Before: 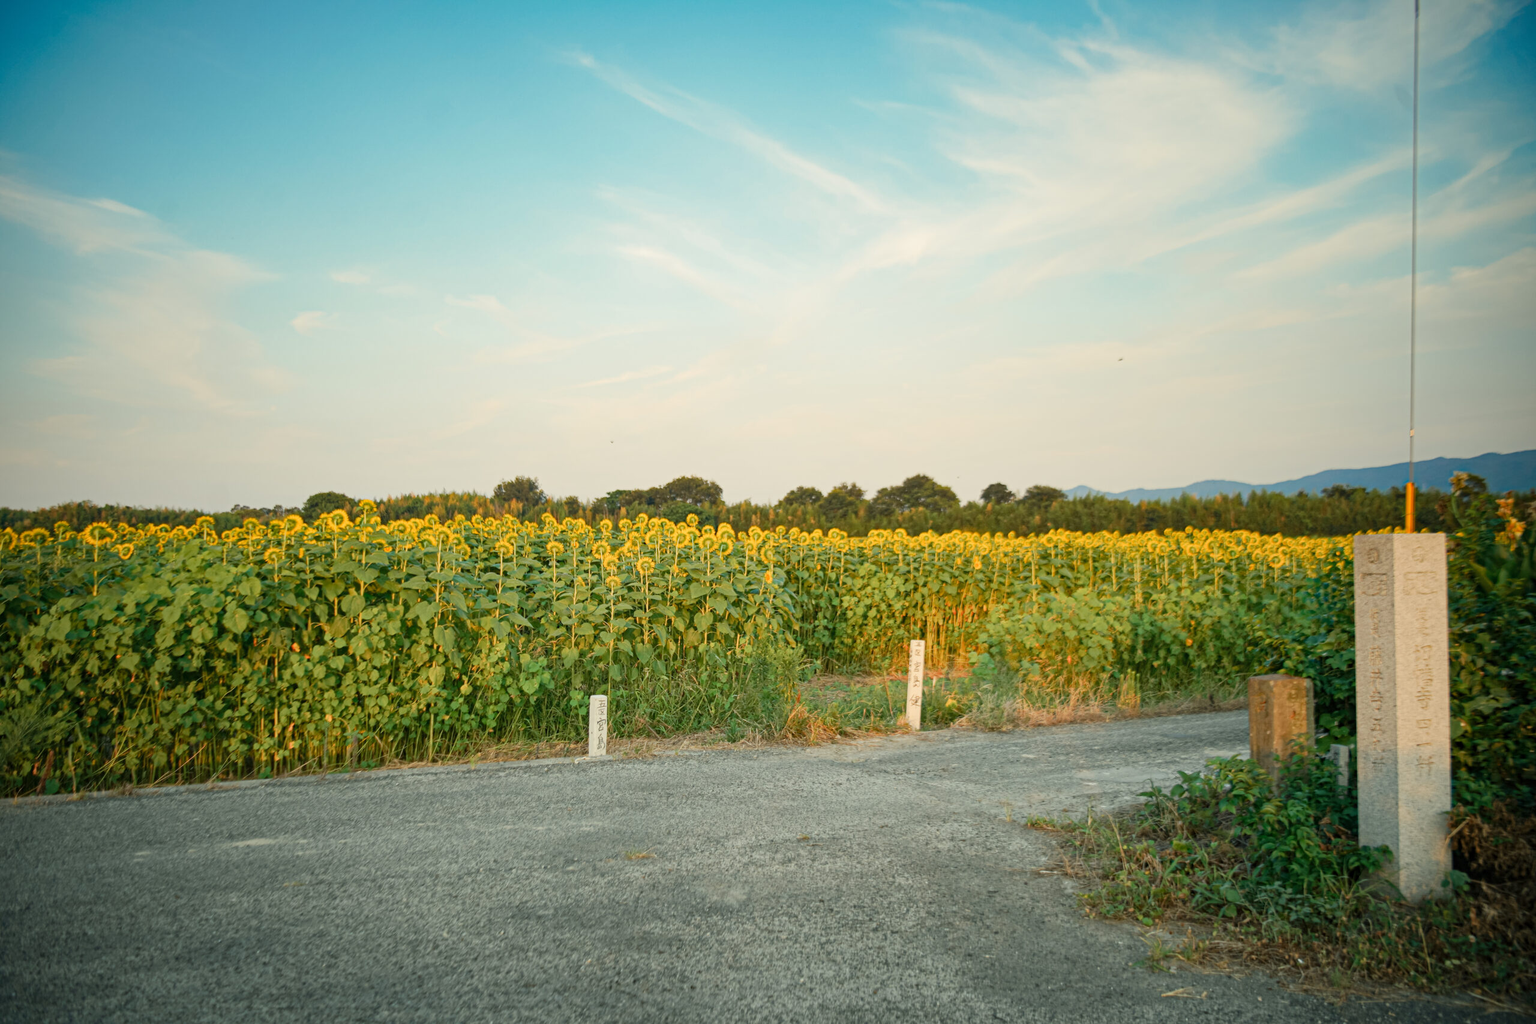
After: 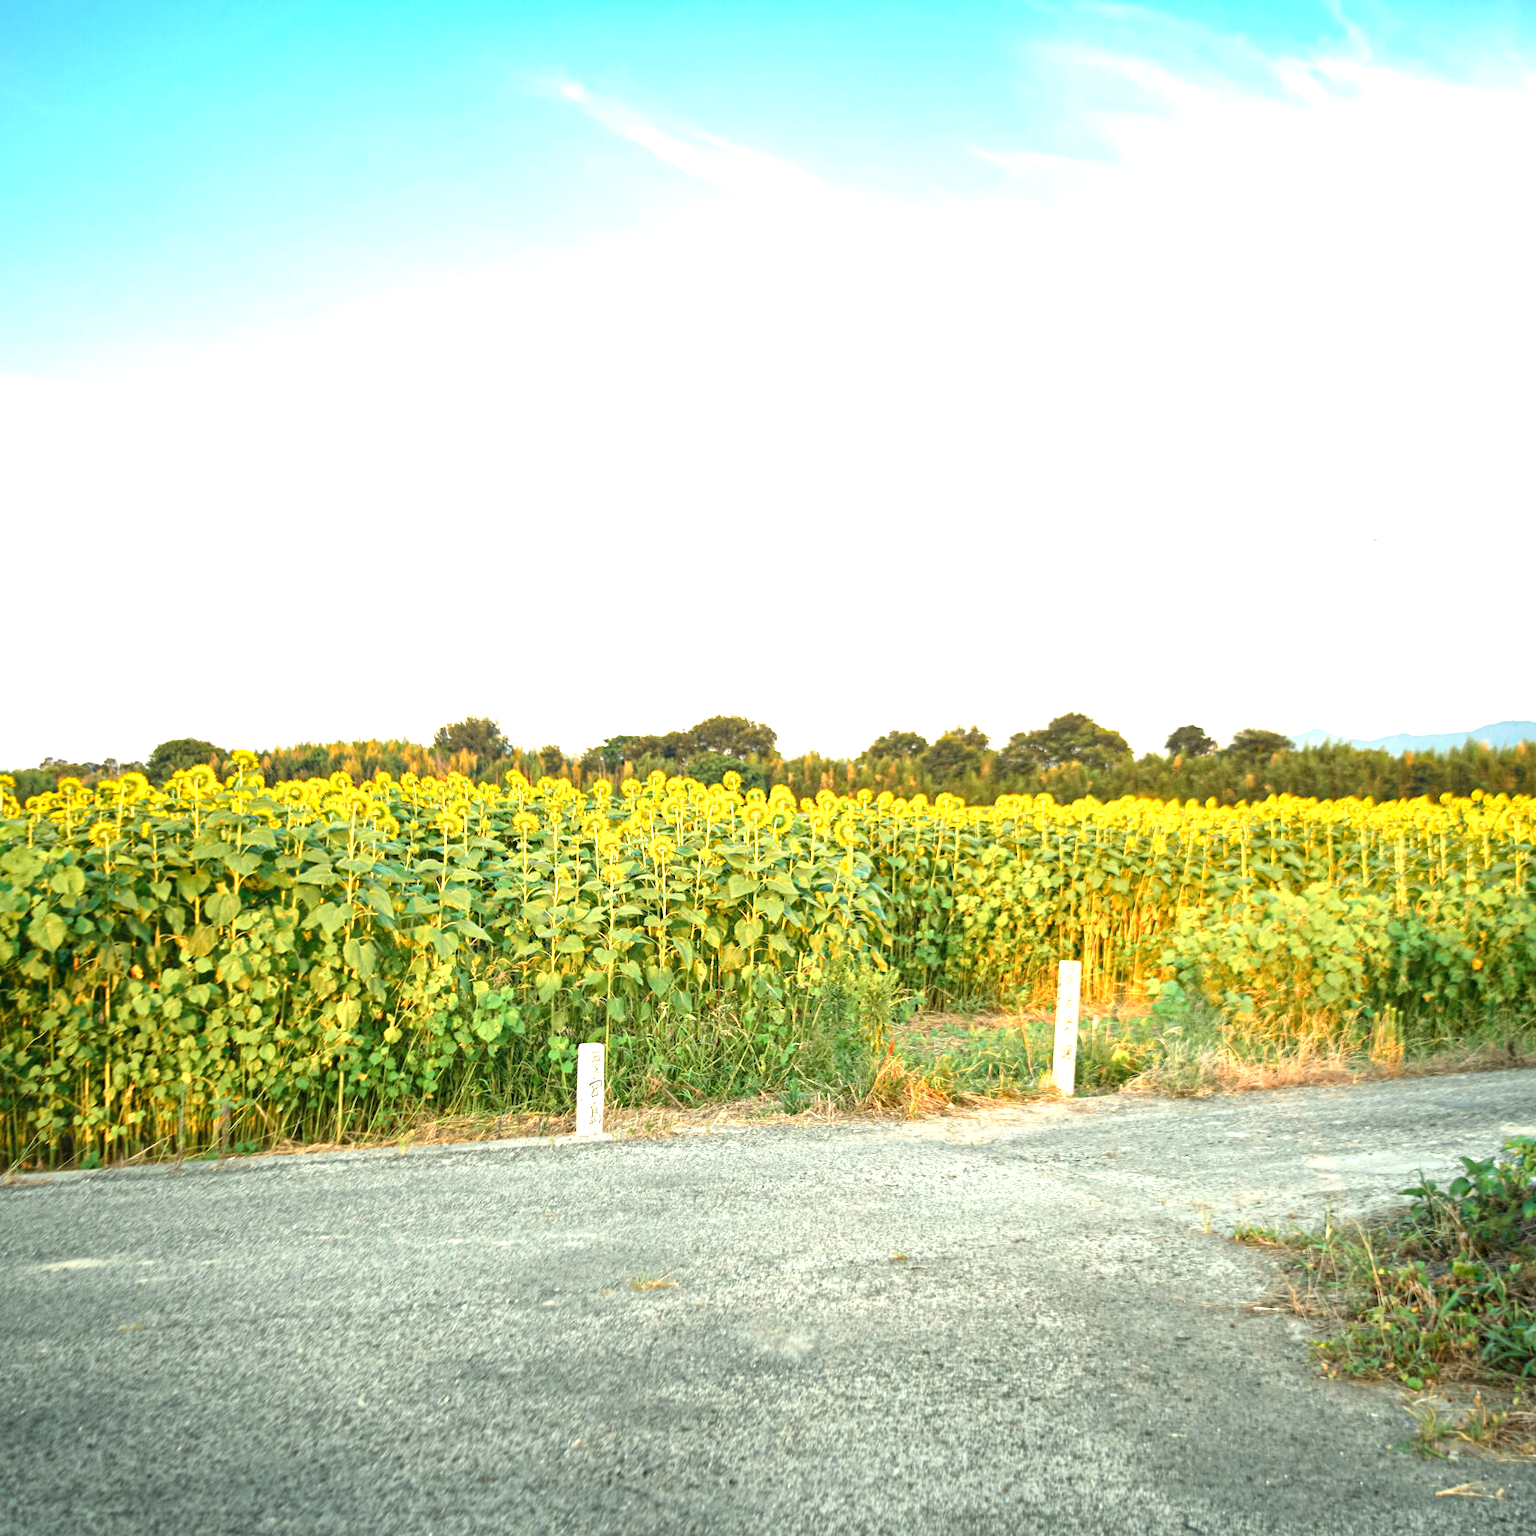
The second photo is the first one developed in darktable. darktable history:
base curve: curves: ch0 [(0, 0) (0.472, 0.455) (1, 1)], preserve colors none
crop and rotate: left 13.327%, right 20.019%
tone equalizer: -8 EV -0.421 EV, -7 EV -0.388 EV, -6 EV -0.303 EV, -5 EV -0.211 EV, -3 EV 0.22 EV, -2 EV 0.321 EV, -1 EV 0.405 EV, +0 EV 0.405 EV, edges refinement/feathering 500, mask exposure compensation -1.57 EV, preserve details guided filter
exposure: exposure 0.948 EV, compensate highlight preservation false
